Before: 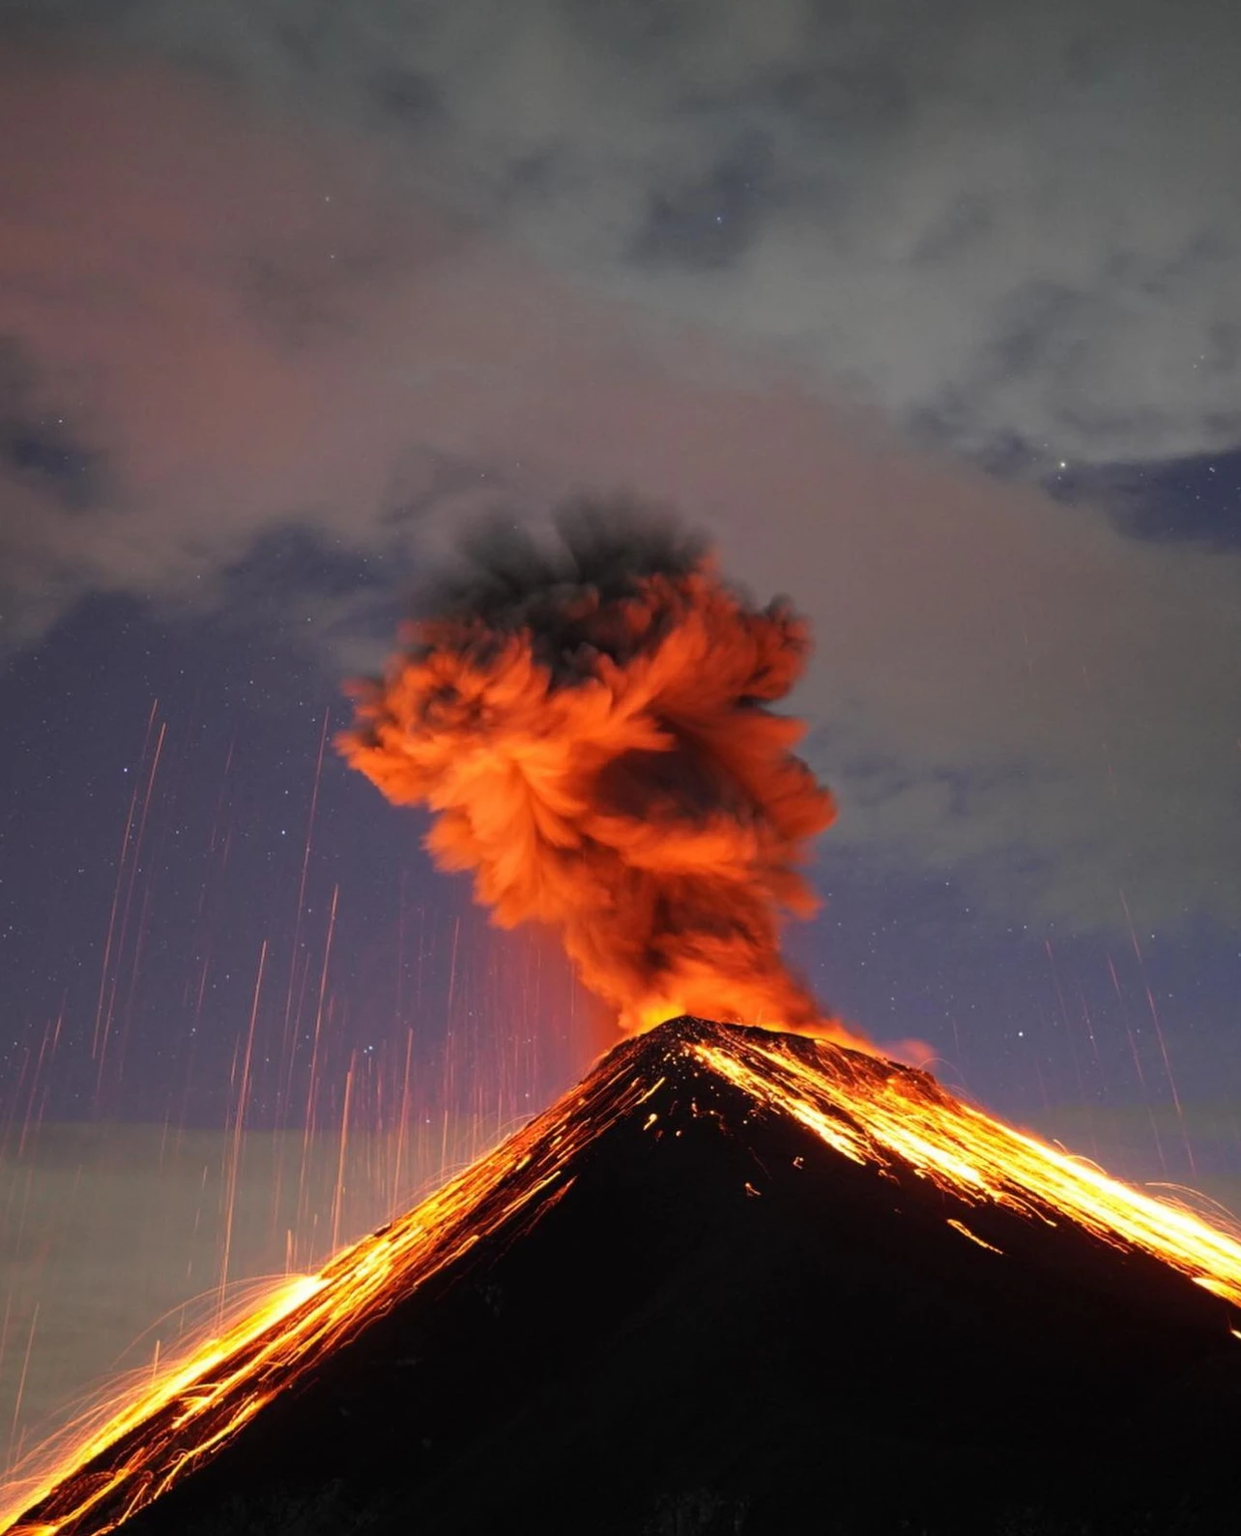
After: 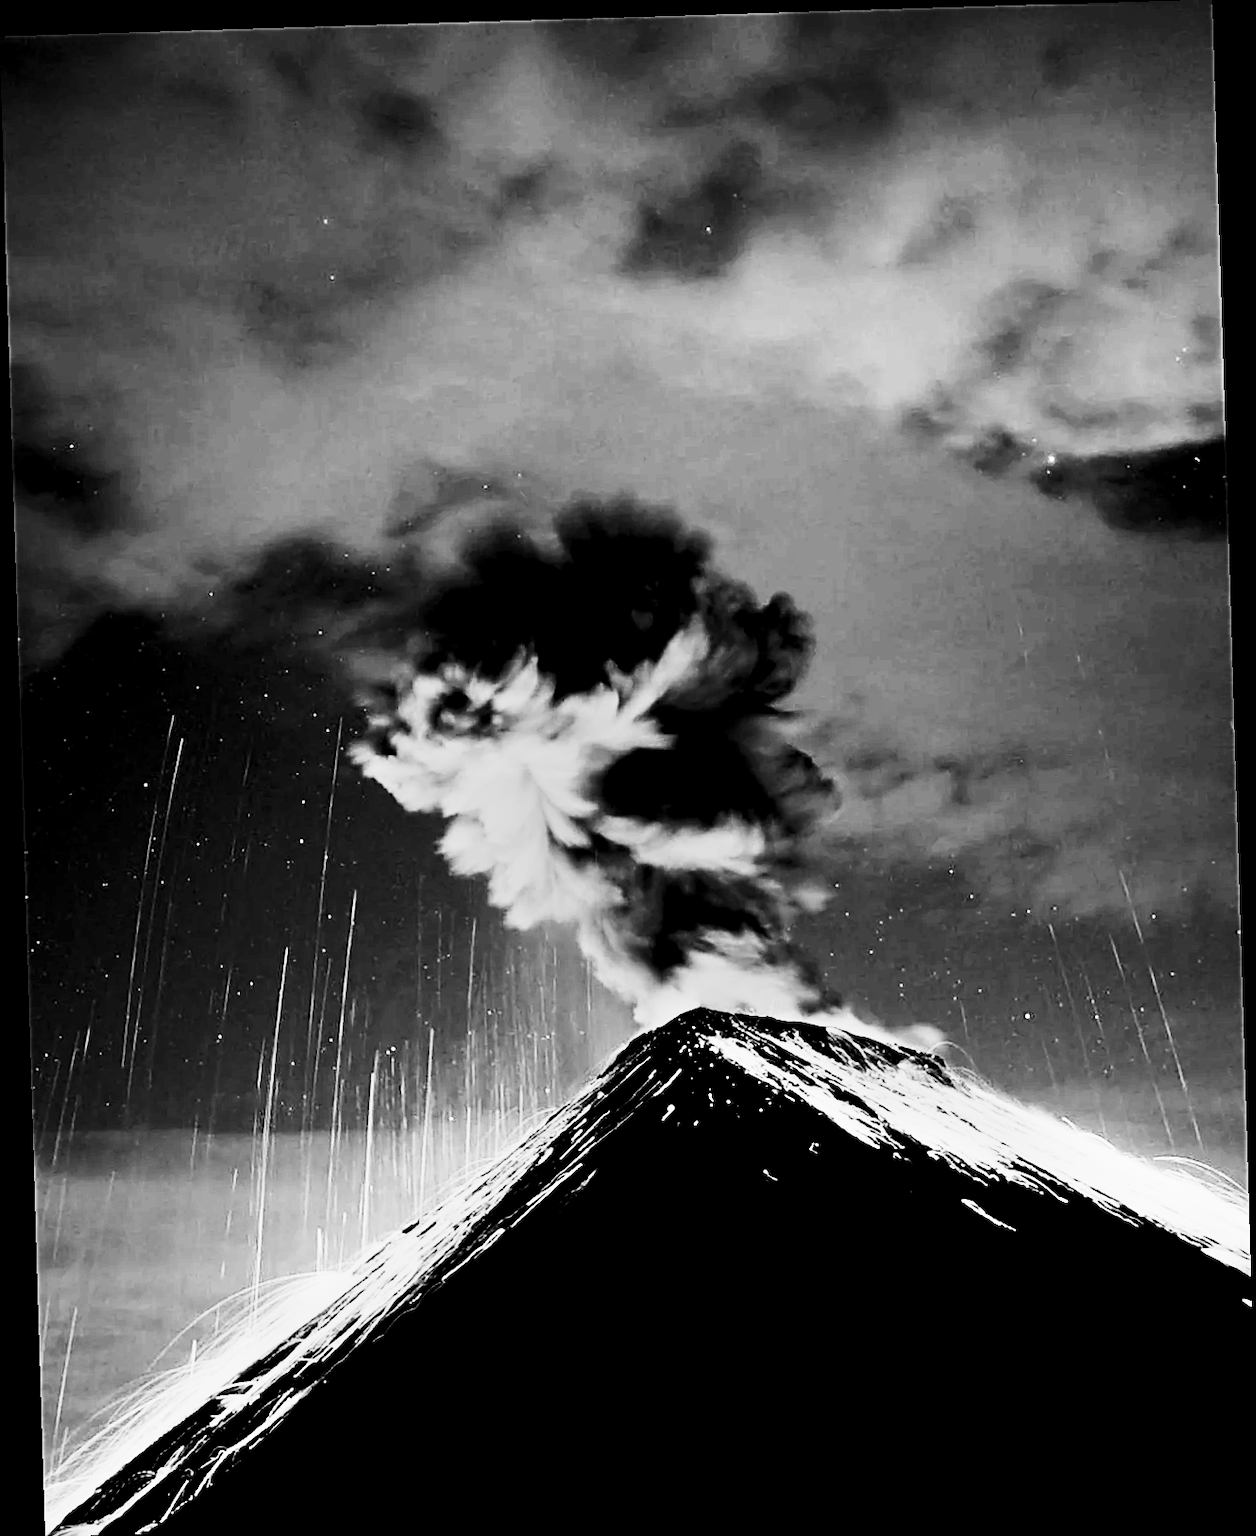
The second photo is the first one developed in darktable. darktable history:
sharpen: amount 0.6
contrast brightness saturation: contrast 0.4, brightness 0.05, saturation 0.25
monochrome: on, module defaults
rotate and perspective: rotation -1.75°, automatic cropping off
exposure: exposure -0.21 EV, compensate highlight preservation false
levels: levels [0.116, 0.574, 1]
rgb curve: curves: ch0 [(0, 0) (0.21, 0.15) (0.24, 0.21) (0.5, 0.75) (0.75, 0.96) (0.89, 0.99) (1, 1)]; ch1 [(0, 0.02) (0.21, 0.13) (0.25, 0.2) (0.5, 0.67) (0.75, 0.9) (0.89, 0.97) (1, 1)]; ch2 [(0, 0.02) (0.21, 0.13) (0.25, 0.2) (0.5, 0.67) (0.75, 0.9) (0.89, 0.97) (1, 1)], compensate middle gray true
